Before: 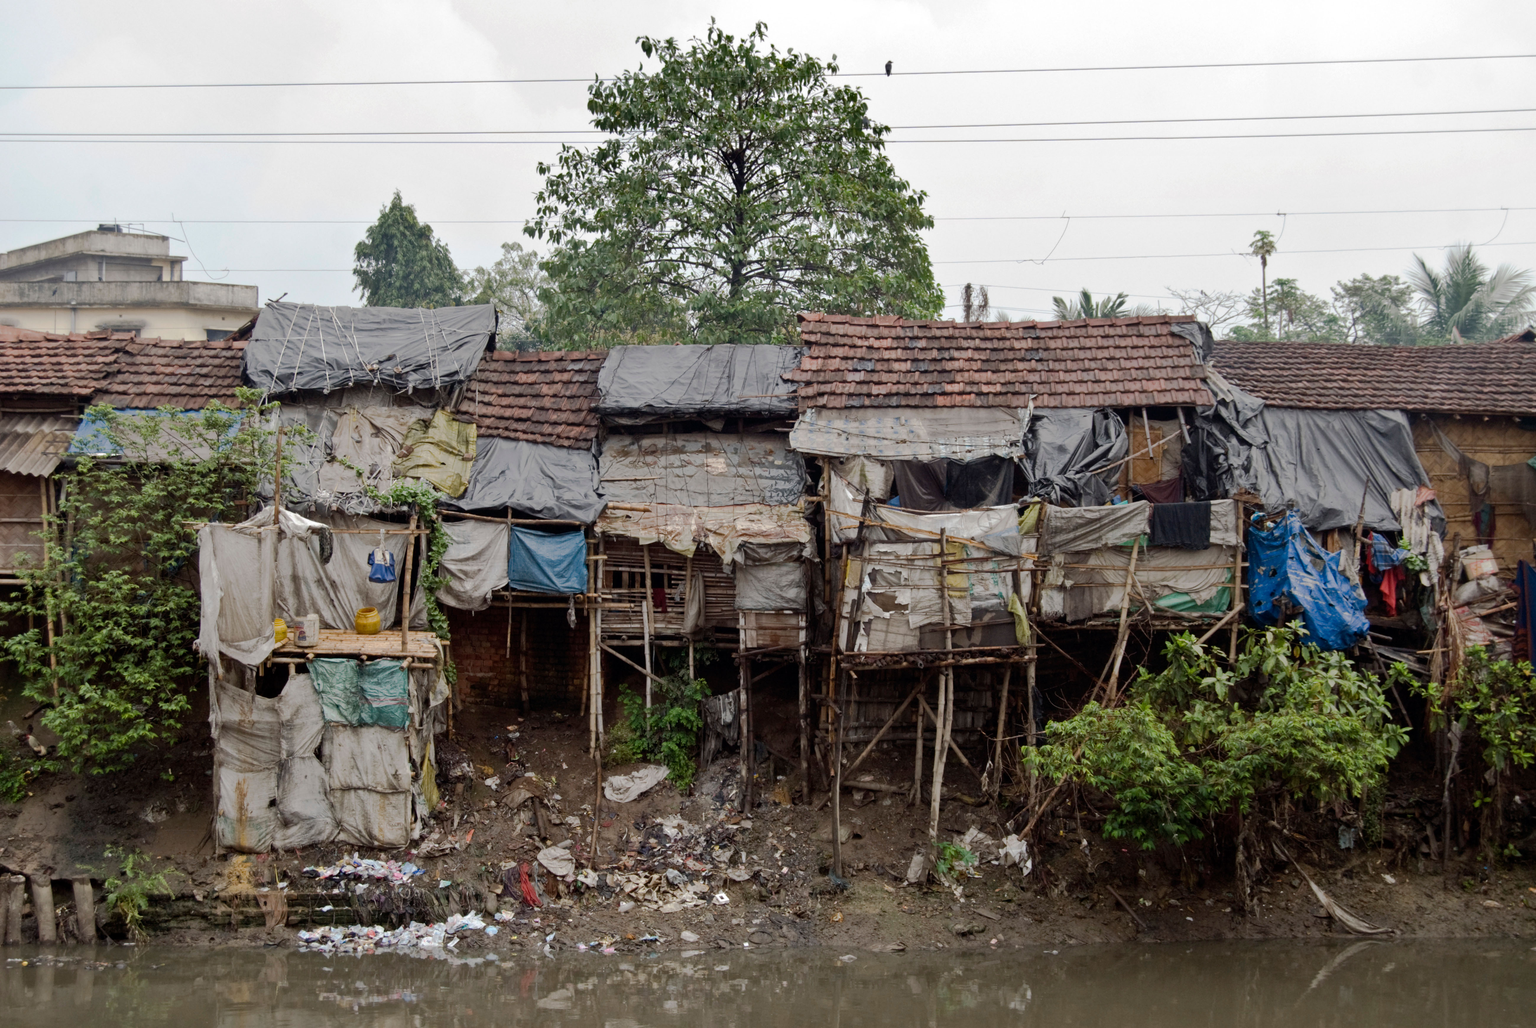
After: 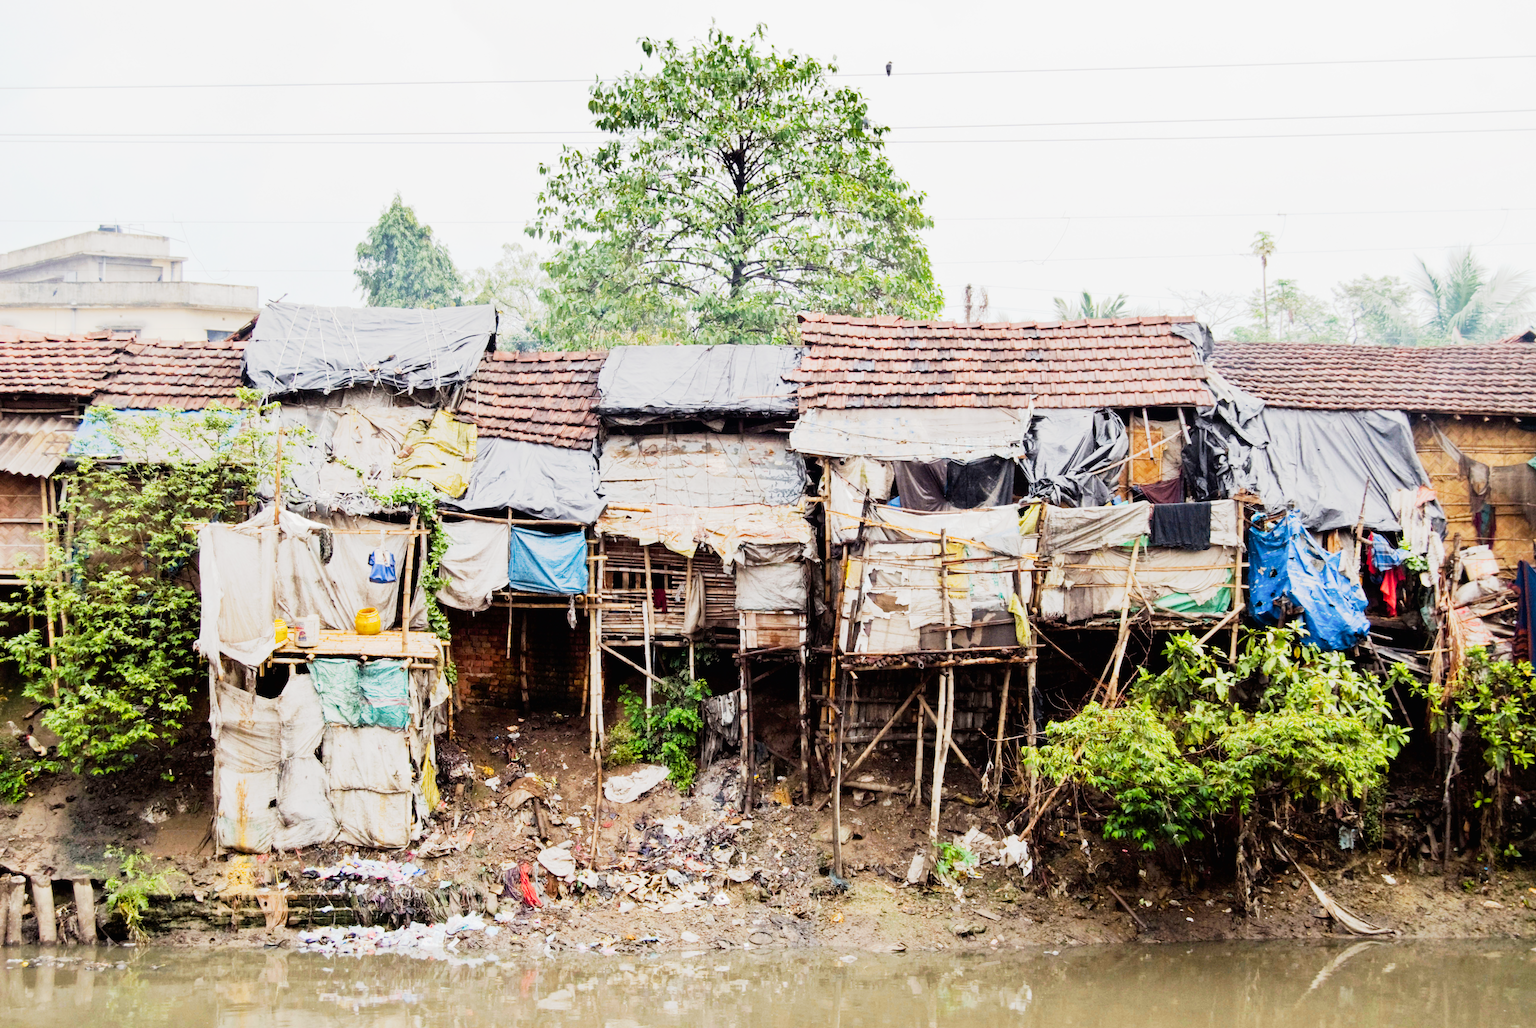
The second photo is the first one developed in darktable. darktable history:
color balance rgb: perceptual saturation grading › global saturation 19.296%, perceptual brilliance grading › mid-tones 9.927%, perceptual brilliance grading › shadows 15.233%
exposure: black level correction 0.001, exposure 0.499 EV, compensate highlight preservation false
filmic rgb: black relative exposure -7.65 EV, white relative exposure 4.56 EV, hardness 3.61
tone curve: curves: ch0 [(0, 0) (0.003, 0.015) (0.011, 0.025) (0.025, 0.056) (0.044, 0.104) (0.069, 0.139) (0.1, 0.181) (0.136, 0.226) (0.177, 0.28) (0.224, 0.346) (0.277, 0.42) (0.335, 0.505) (0.399, 0.594) (0.468, 0.699) (0.543, 0.776) (0.623, 0.848) (0.709, 0.893) (0.801, 0.93) (0.898, 0.97) (1, 1)], preserve colors none
